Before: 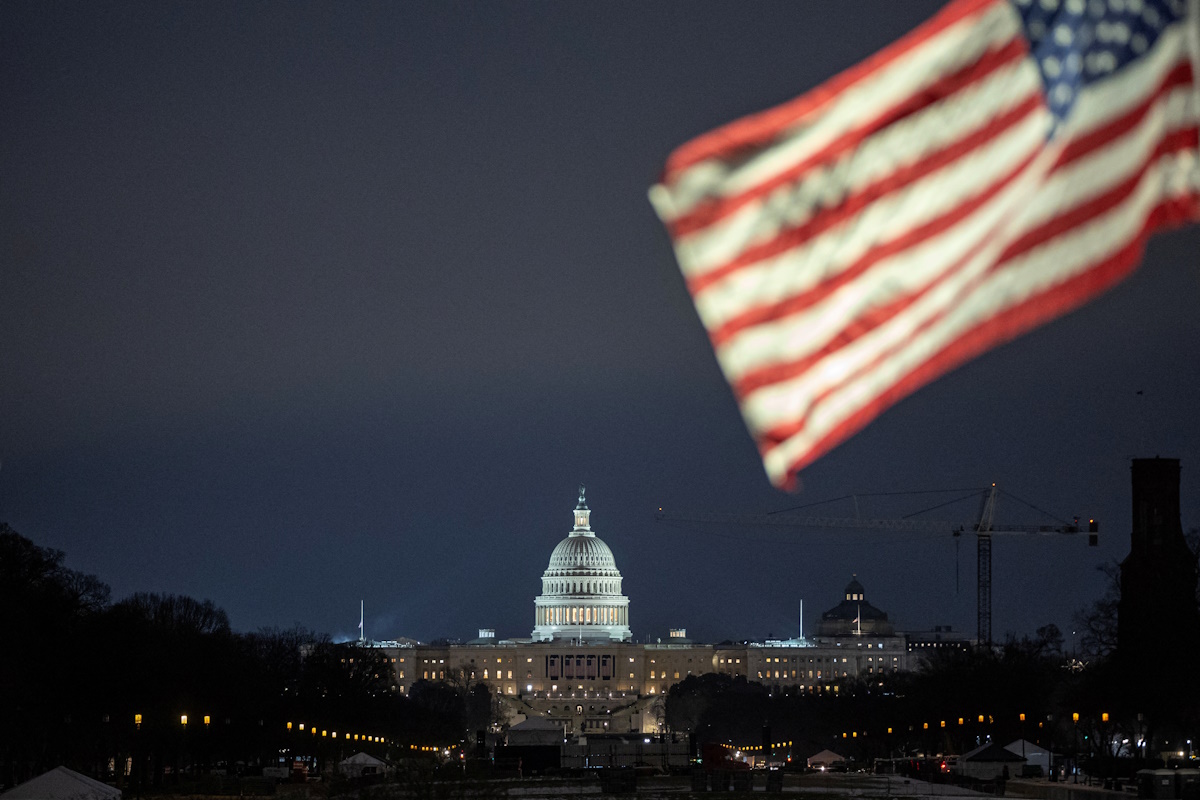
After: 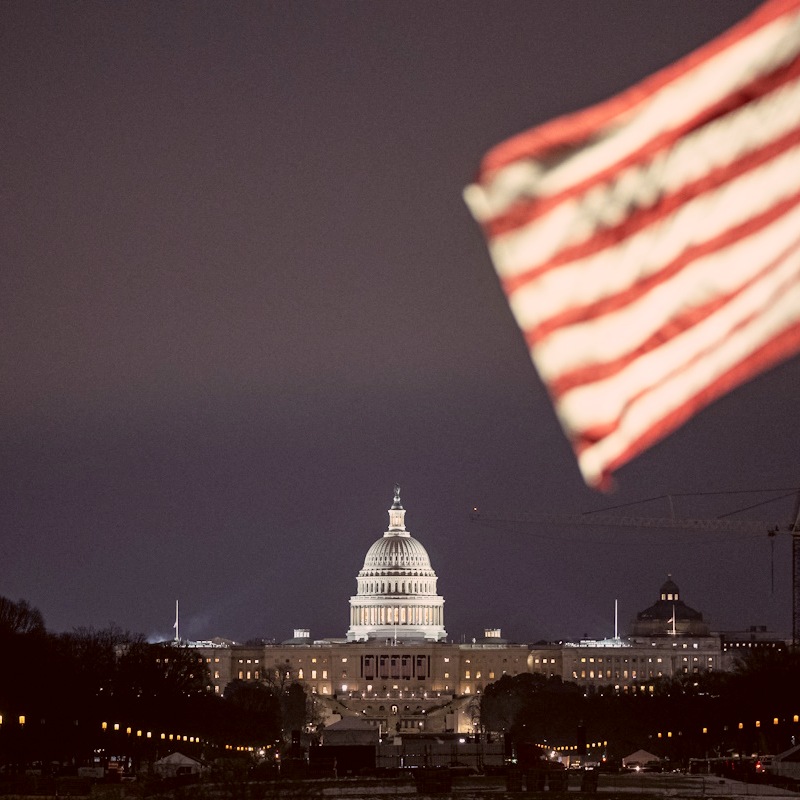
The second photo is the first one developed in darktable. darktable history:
color correction: highlights a* 10.25, highlights b* 9.67, shadows a* 8.94, shadows b* 8.29, saturation 0.782
crop and rotate: left 15.426%, right 17.879%
base curve: curves: ch0 [(0, 0) (0.088, 0.125) (0.176, 0.251) (0.354, 0.501) (0.613, 0.749) (1, 0.877)], preserve colors none
